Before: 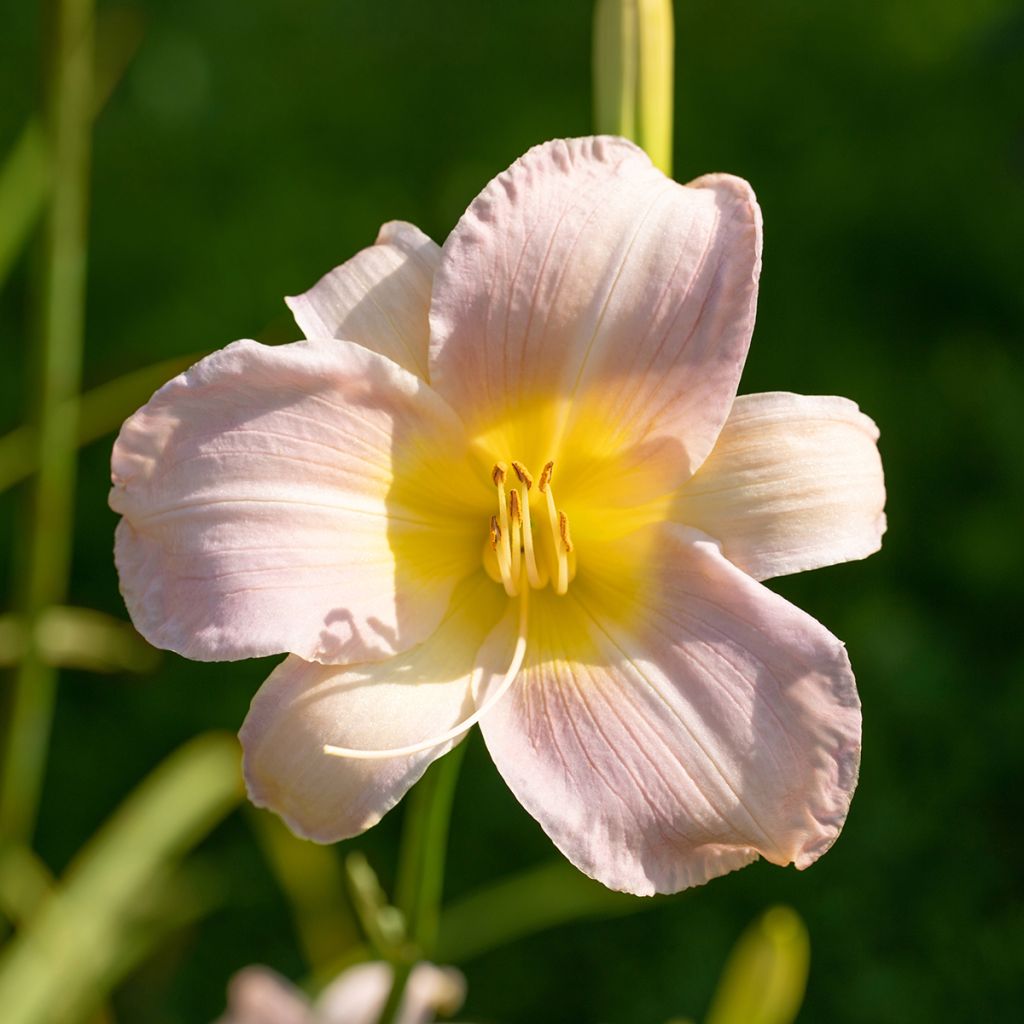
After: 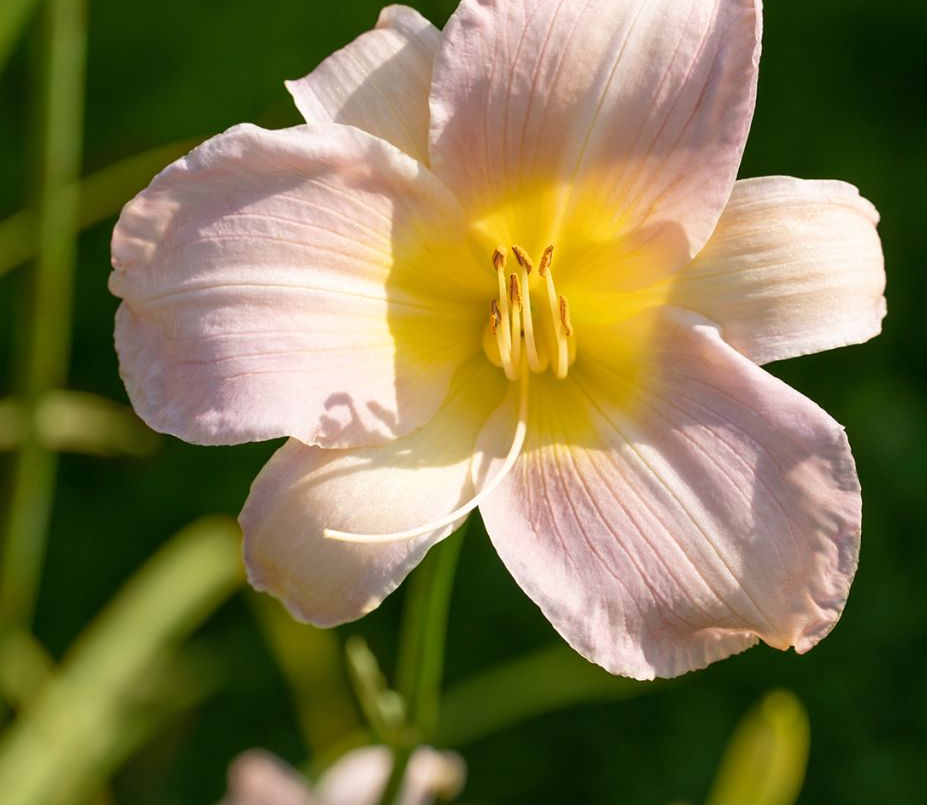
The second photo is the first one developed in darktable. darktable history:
crop: top 21.111%, right 9.408%, bottom 0.263%
